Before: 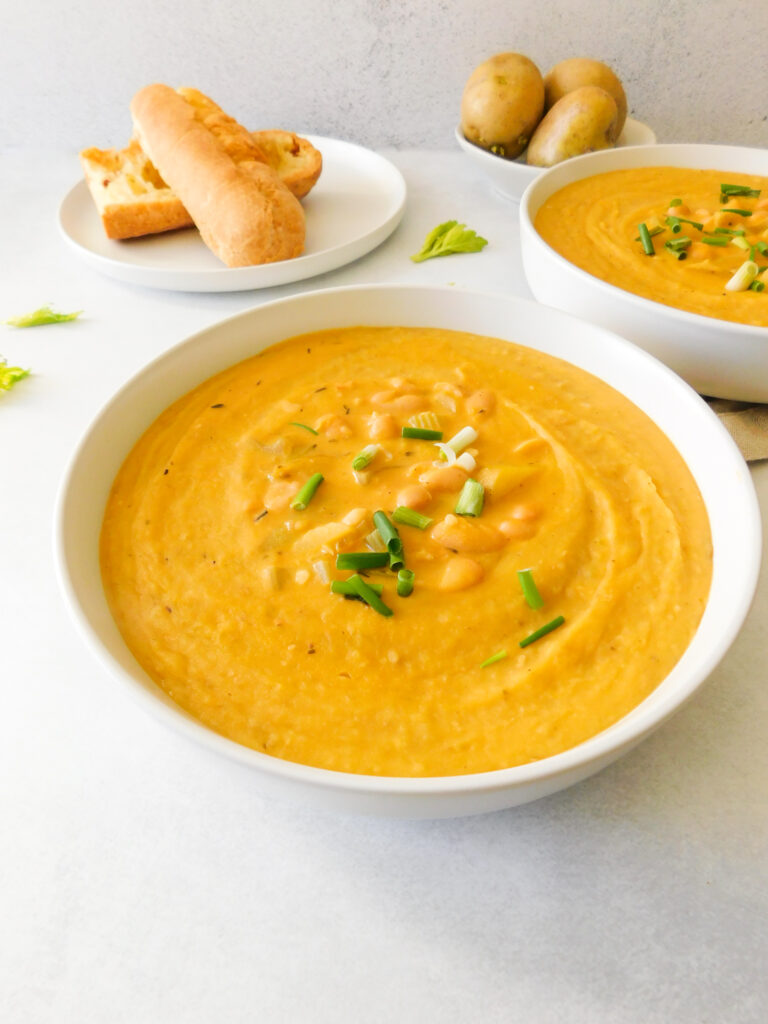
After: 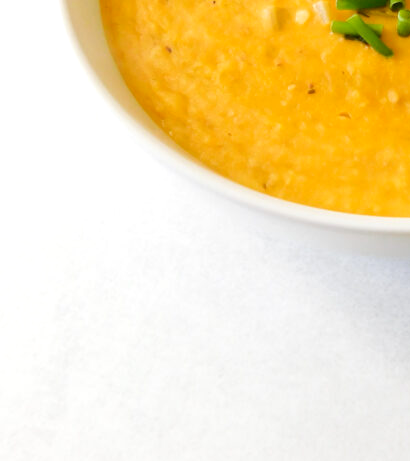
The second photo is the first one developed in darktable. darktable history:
exposure: black level correction 0.002, exposure 0.15 EV, compensate highlight preservation false
vibrance: vibrance 0%
crop and rotate: top 54.778%, right 46.61%, bottom 0.159%
